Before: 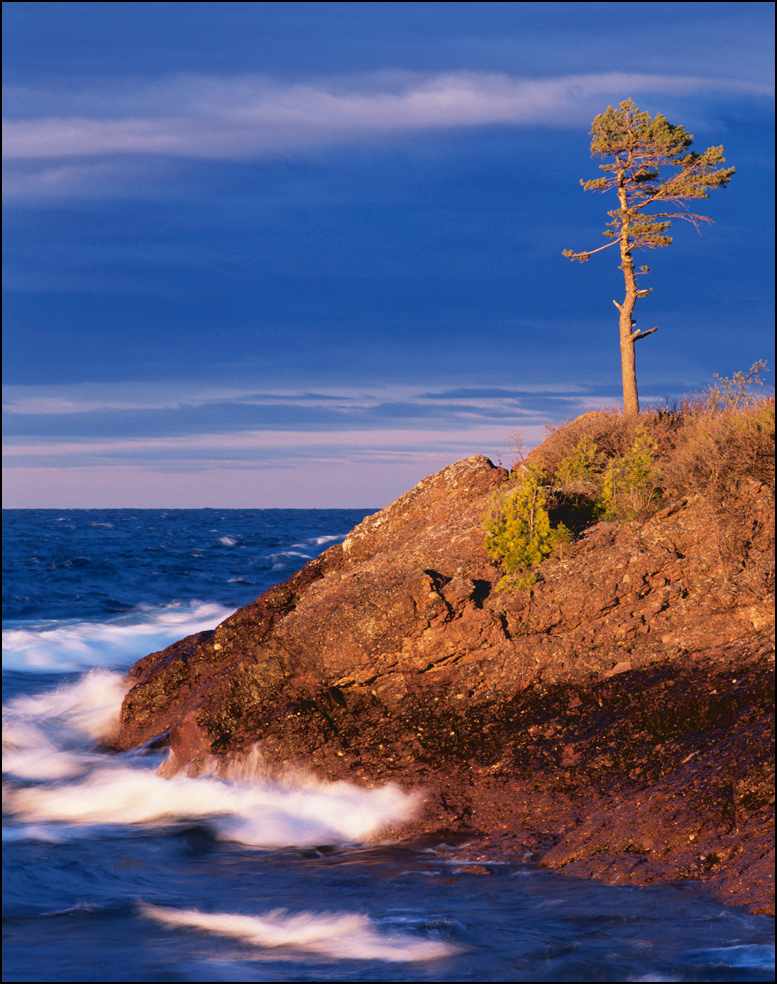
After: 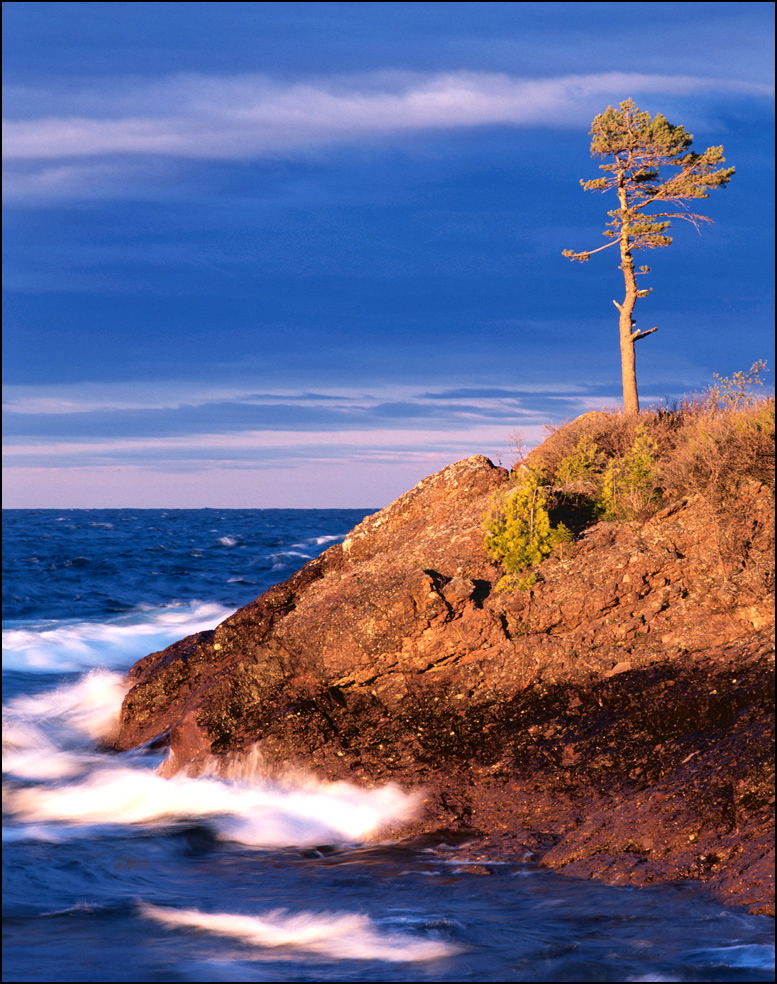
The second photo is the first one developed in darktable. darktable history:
tone equalizer: -8 EV -0.386 EV, -7 EV -0.425 EV, -6 EV -0.336 EV, -5 EV -0.245 EV, -3 EV 0.241 EV, -2 EV 0.35 EV, -1 EV 0.387 EV, +0 EV 0.421 EV, mask exposure compensation -0.495 EV
local contrast: mode bilateral grid, contrast 21, coarseness 49, detail 120%, midtone range 0.2
